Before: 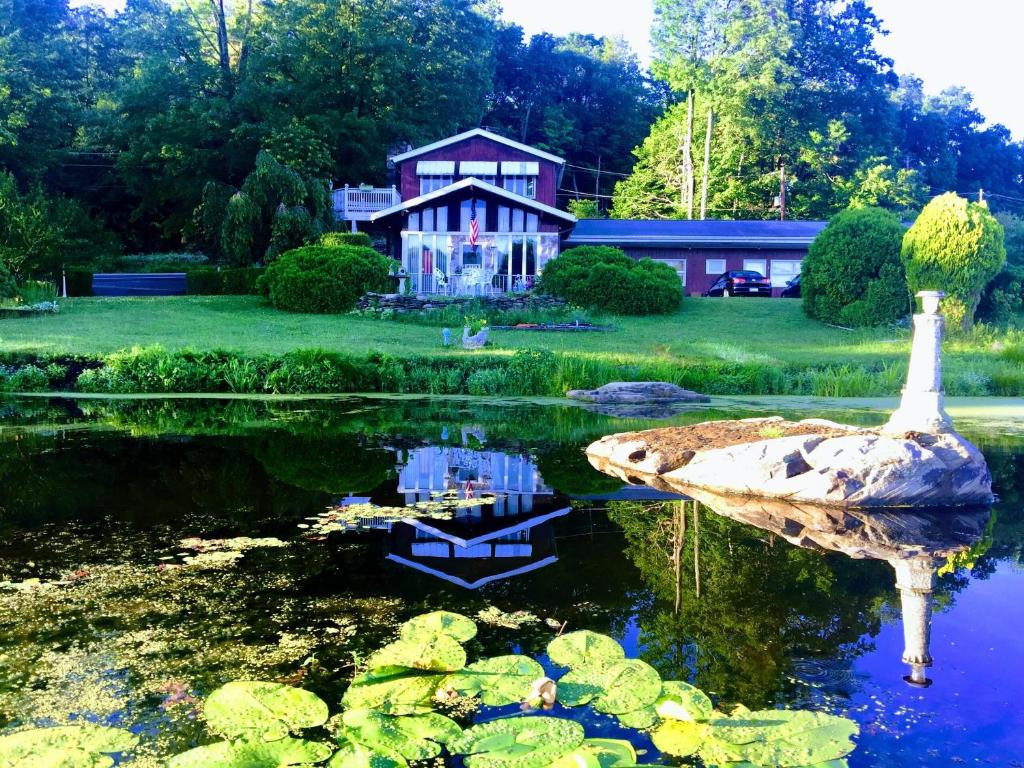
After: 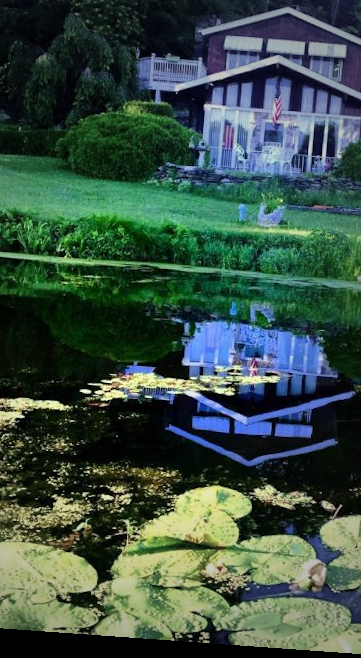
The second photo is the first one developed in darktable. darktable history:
crop and rotate: left 21.77%, top 18.528%, right 44.676%, bottom 2.997%
rotate and perspective: rotation 4.1°, automatic cropping off
vignetting: fall-off start 33.76%, fall-off radius 64.94%, brightness -0.575, center (-0.12, -0.002), width/height ratio 0.959
